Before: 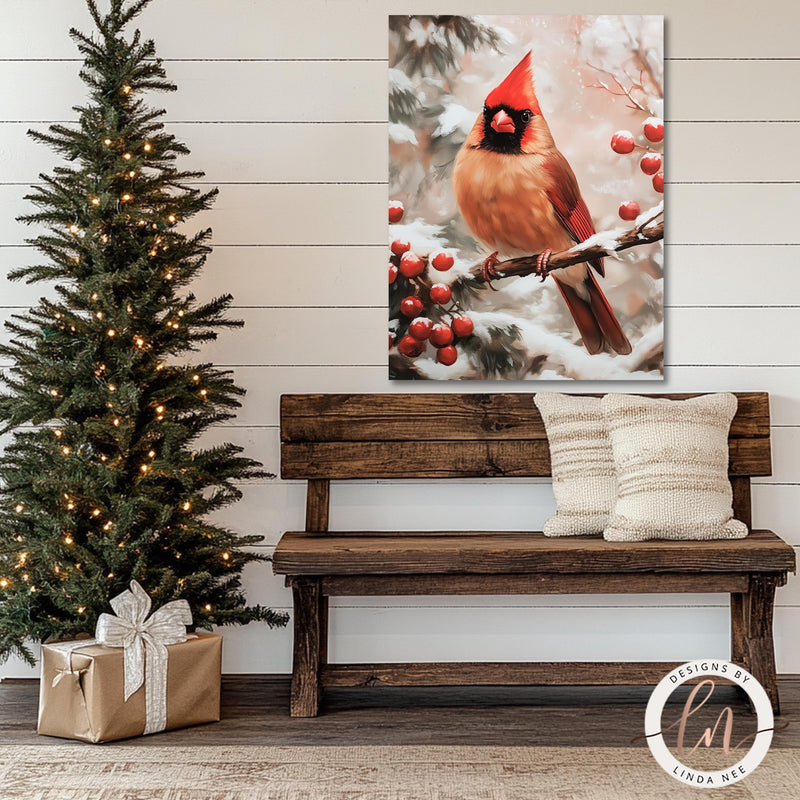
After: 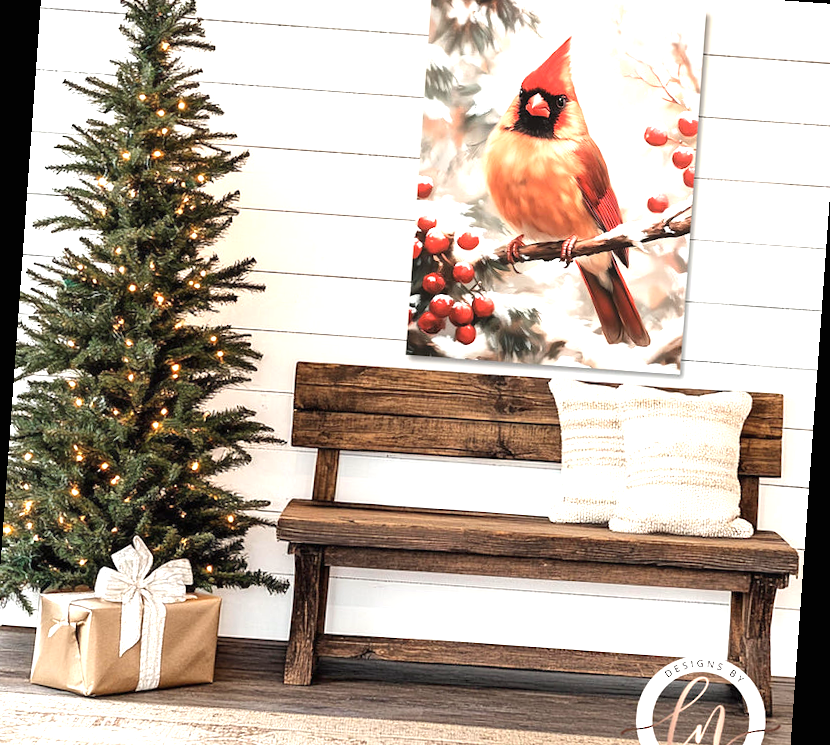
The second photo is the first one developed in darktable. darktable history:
crop: left 1.507%, top 6.147%, right 1.379%, bottom 6.637%
rotate and perspective: rotation 4.1°, automatic cropping off
exposure: black level correction 0, exposure 1.2 EV, compensate highlight preservation false
